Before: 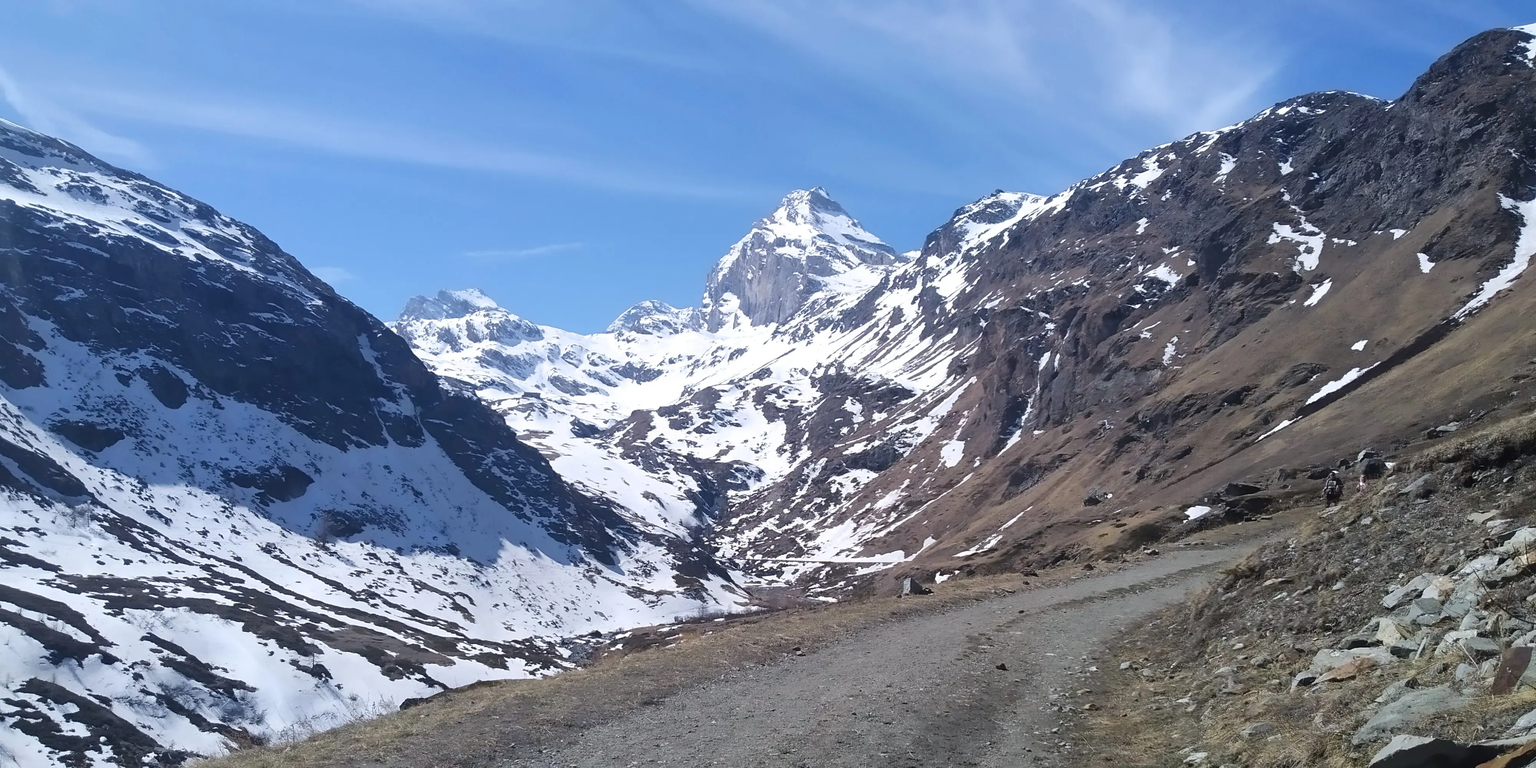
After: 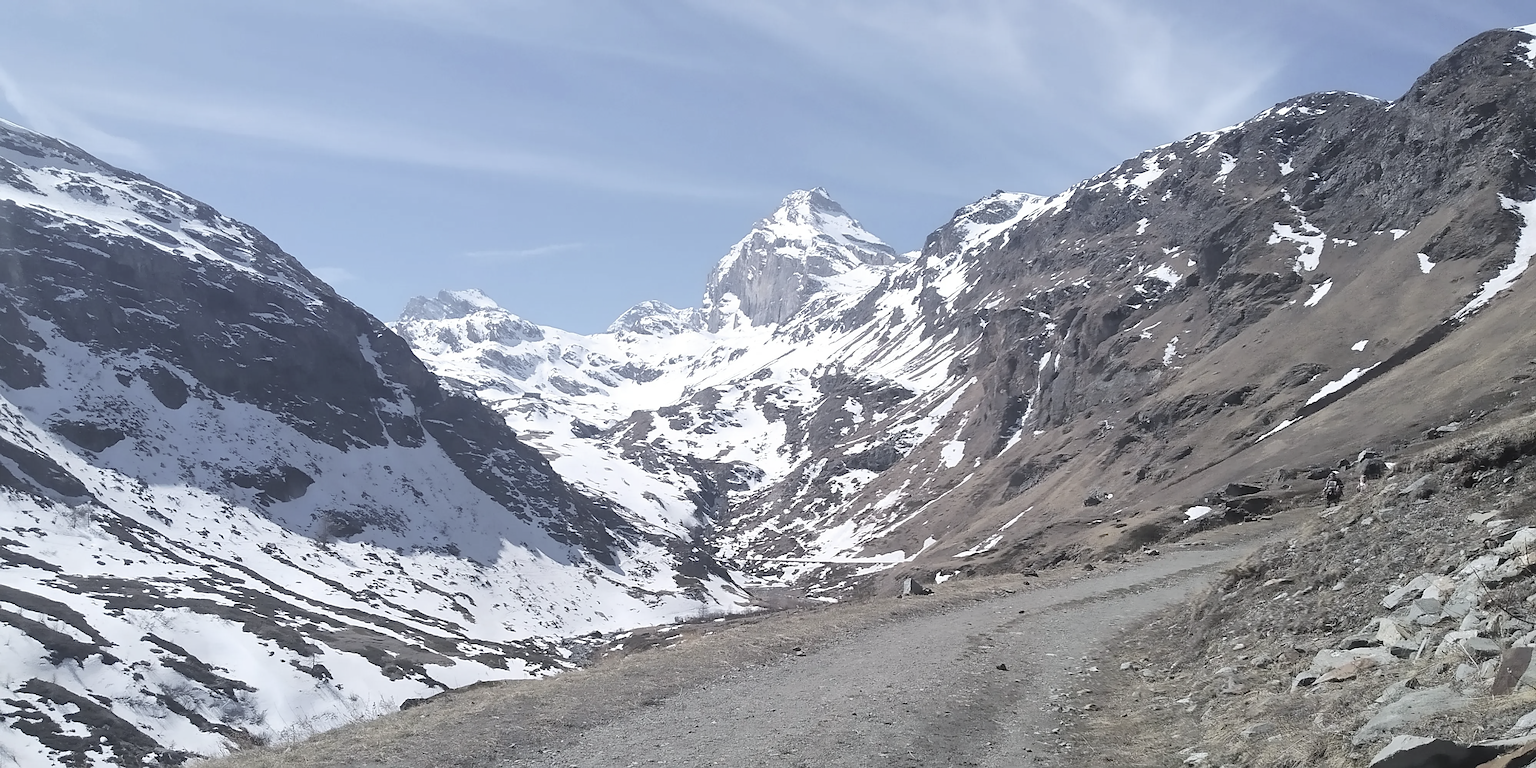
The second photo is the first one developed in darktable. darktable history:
sharpen: on, module defaults
contrast brightness saturation: brightness 0.185, saturation -0.49
